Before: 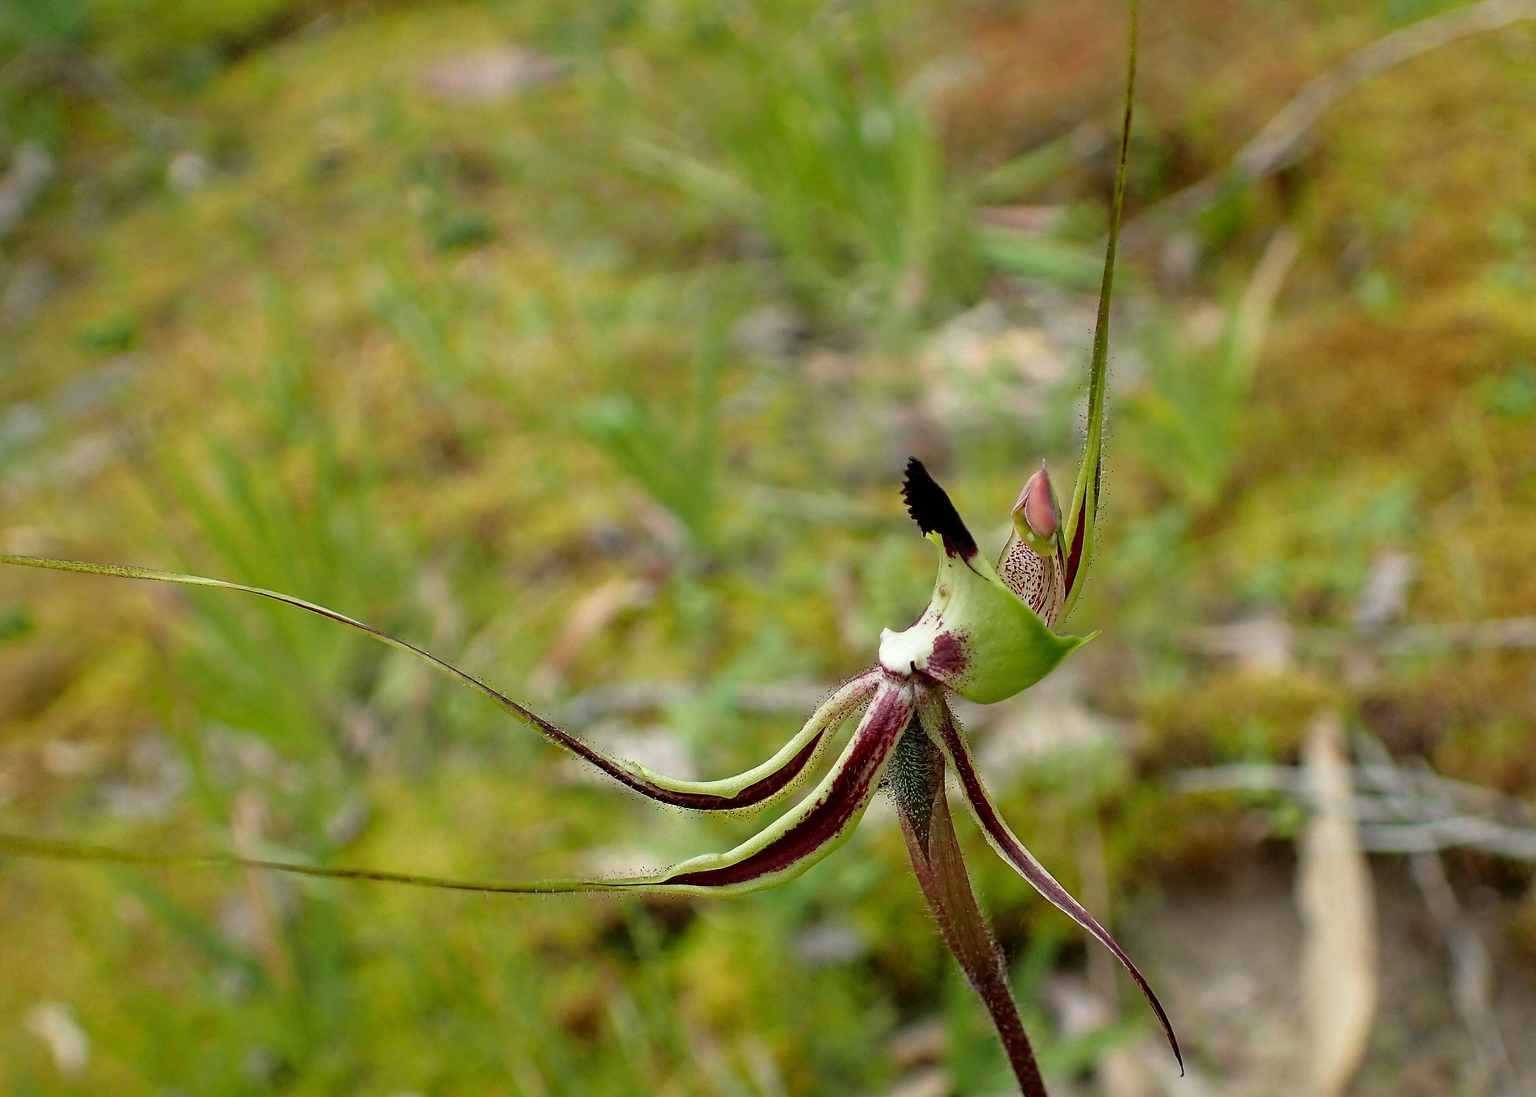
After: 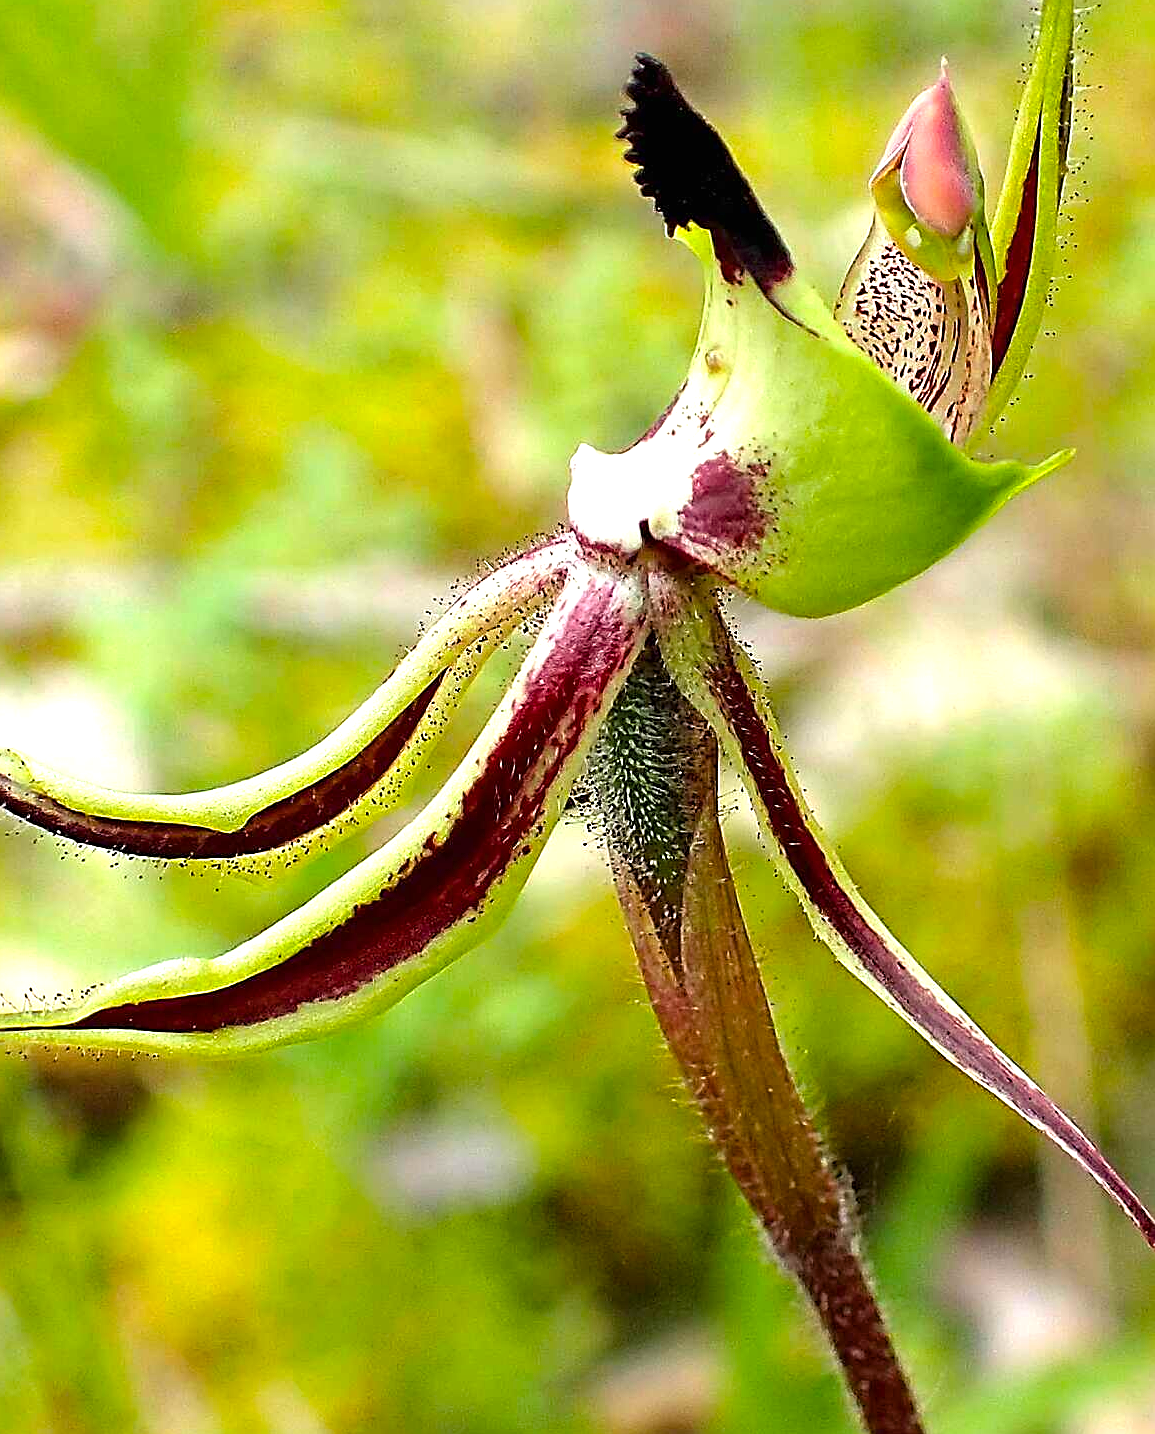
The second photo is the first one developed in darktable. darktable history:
color balance rgb: perceptual saturation grading › global saturation 19.75%
crop: left 41.005%, top 39.515%, right 25.975%, bottom 3.097%
sharpen: on, module defaults
exposure: black level correction 0, exposure 1.102 EV, compensate highlight preservation false
